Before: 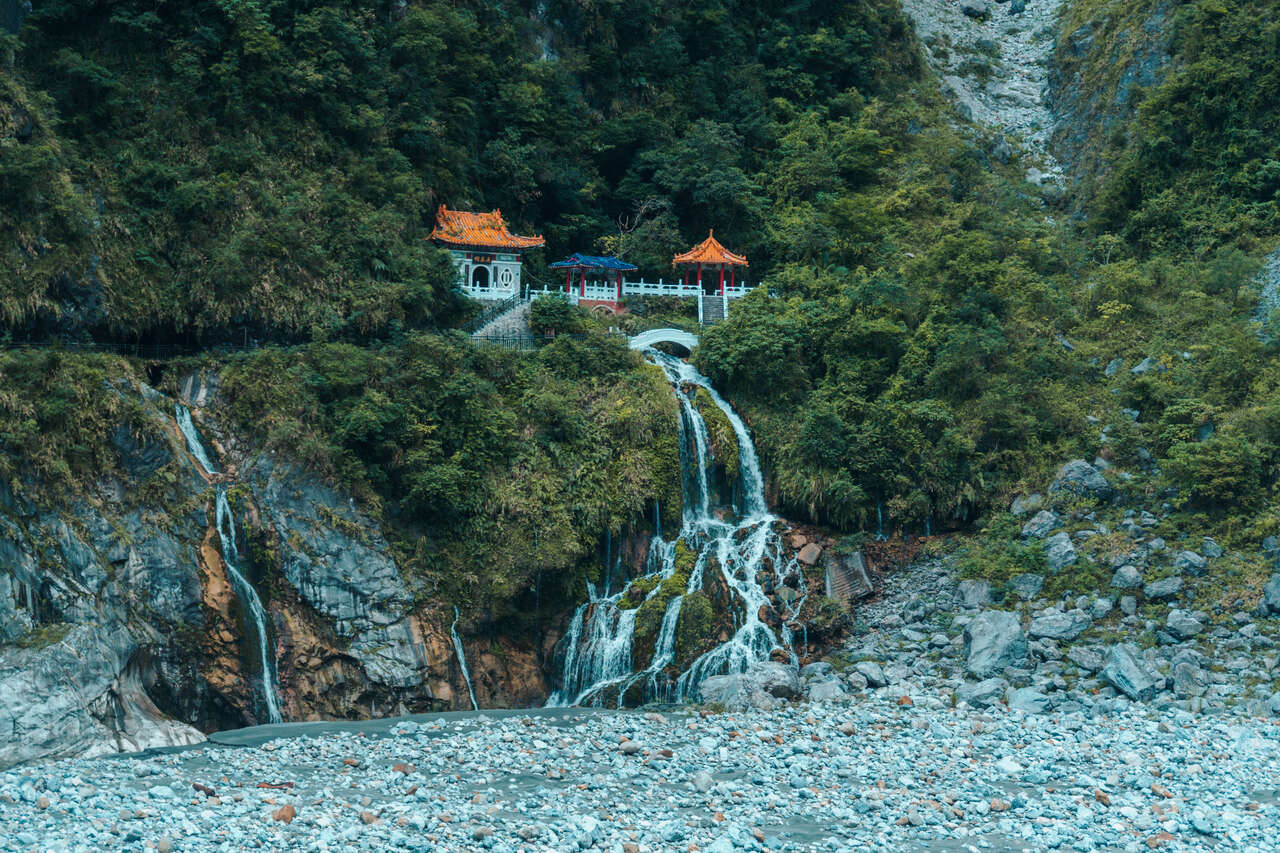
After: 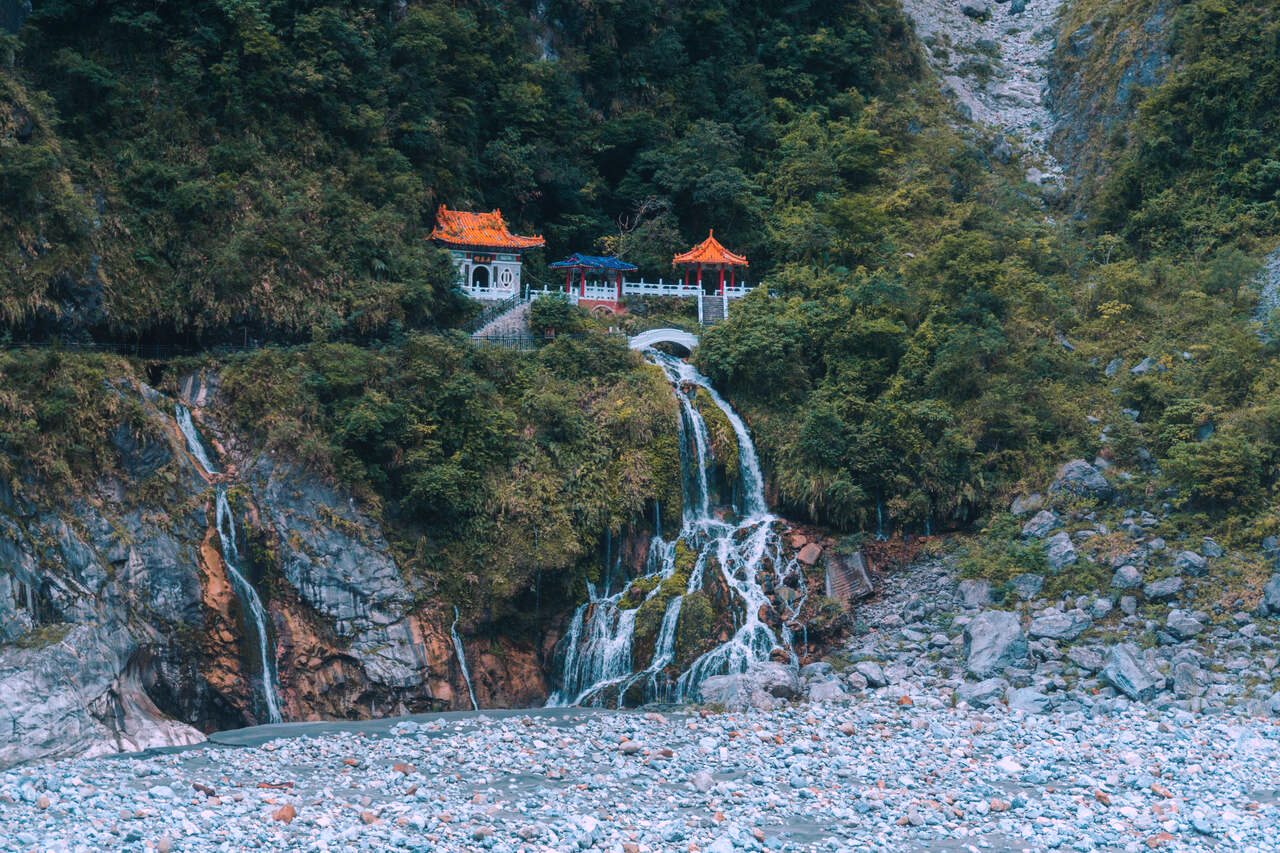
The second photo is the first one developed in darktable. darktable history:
white balance: red 1.188, blue 1.11
contrast equalizer: octaves 7, y [[0.6 ×6], [0.55 ×6], [0 ×6], [0 ×6], [0 ×6]], mix -0.3
